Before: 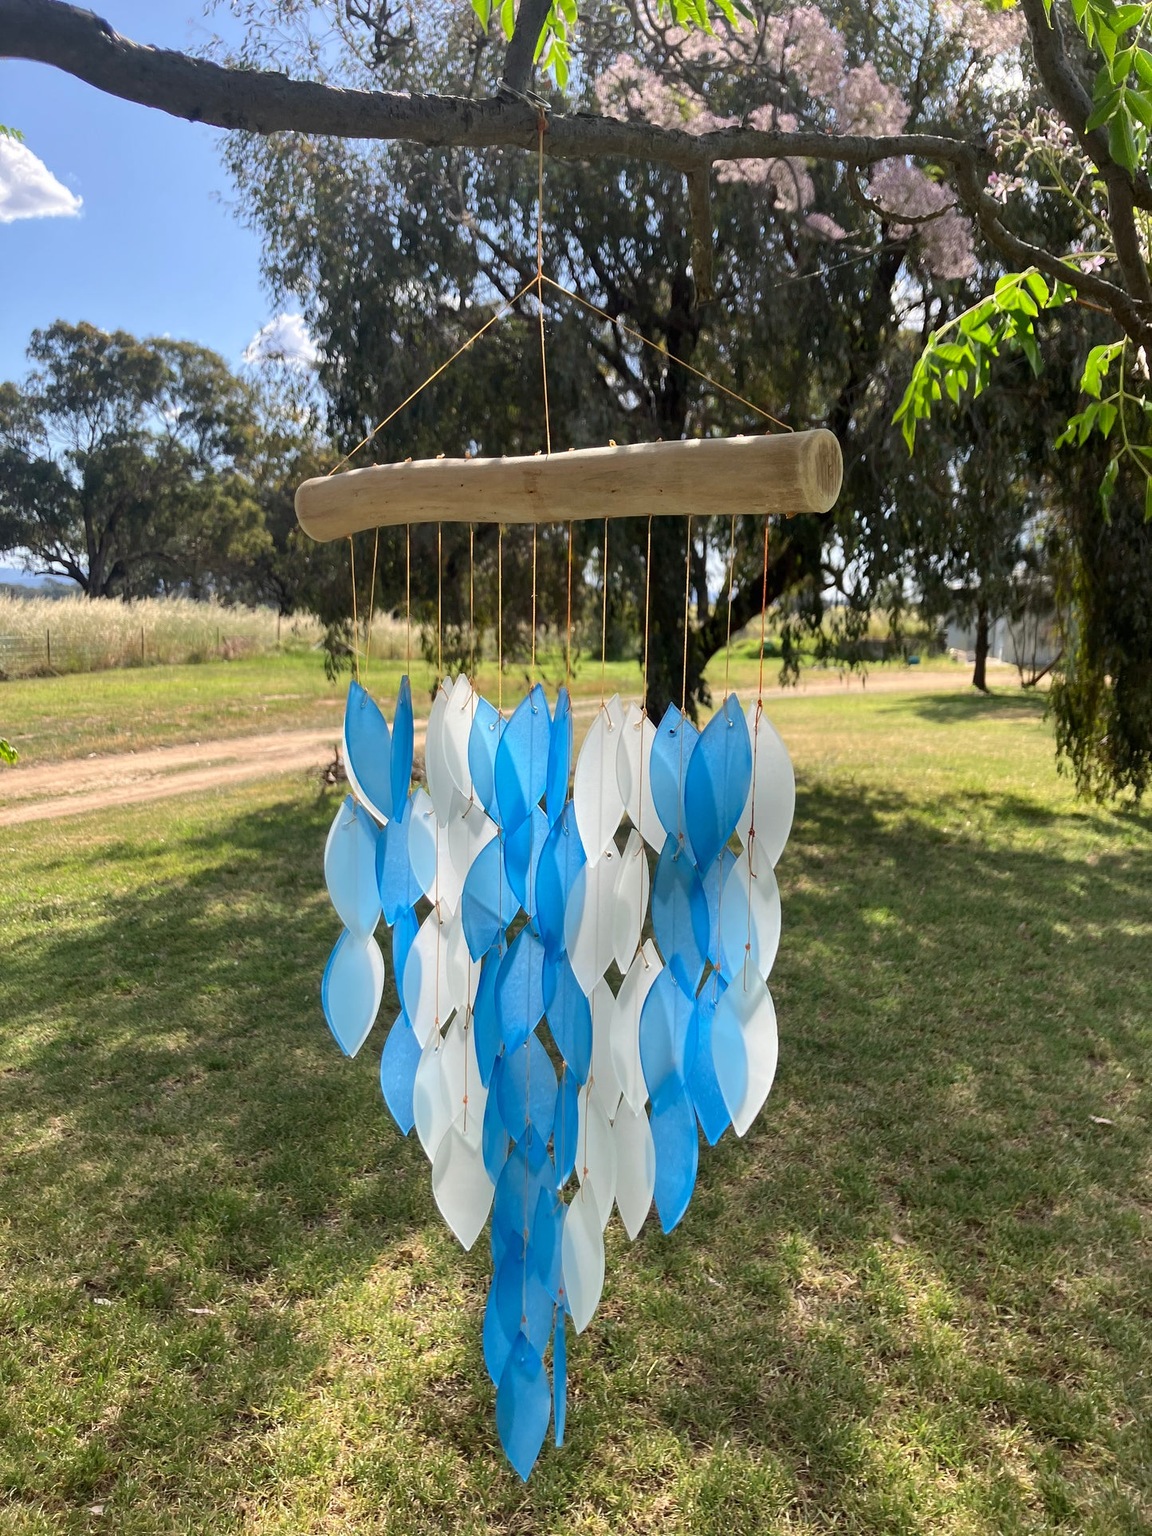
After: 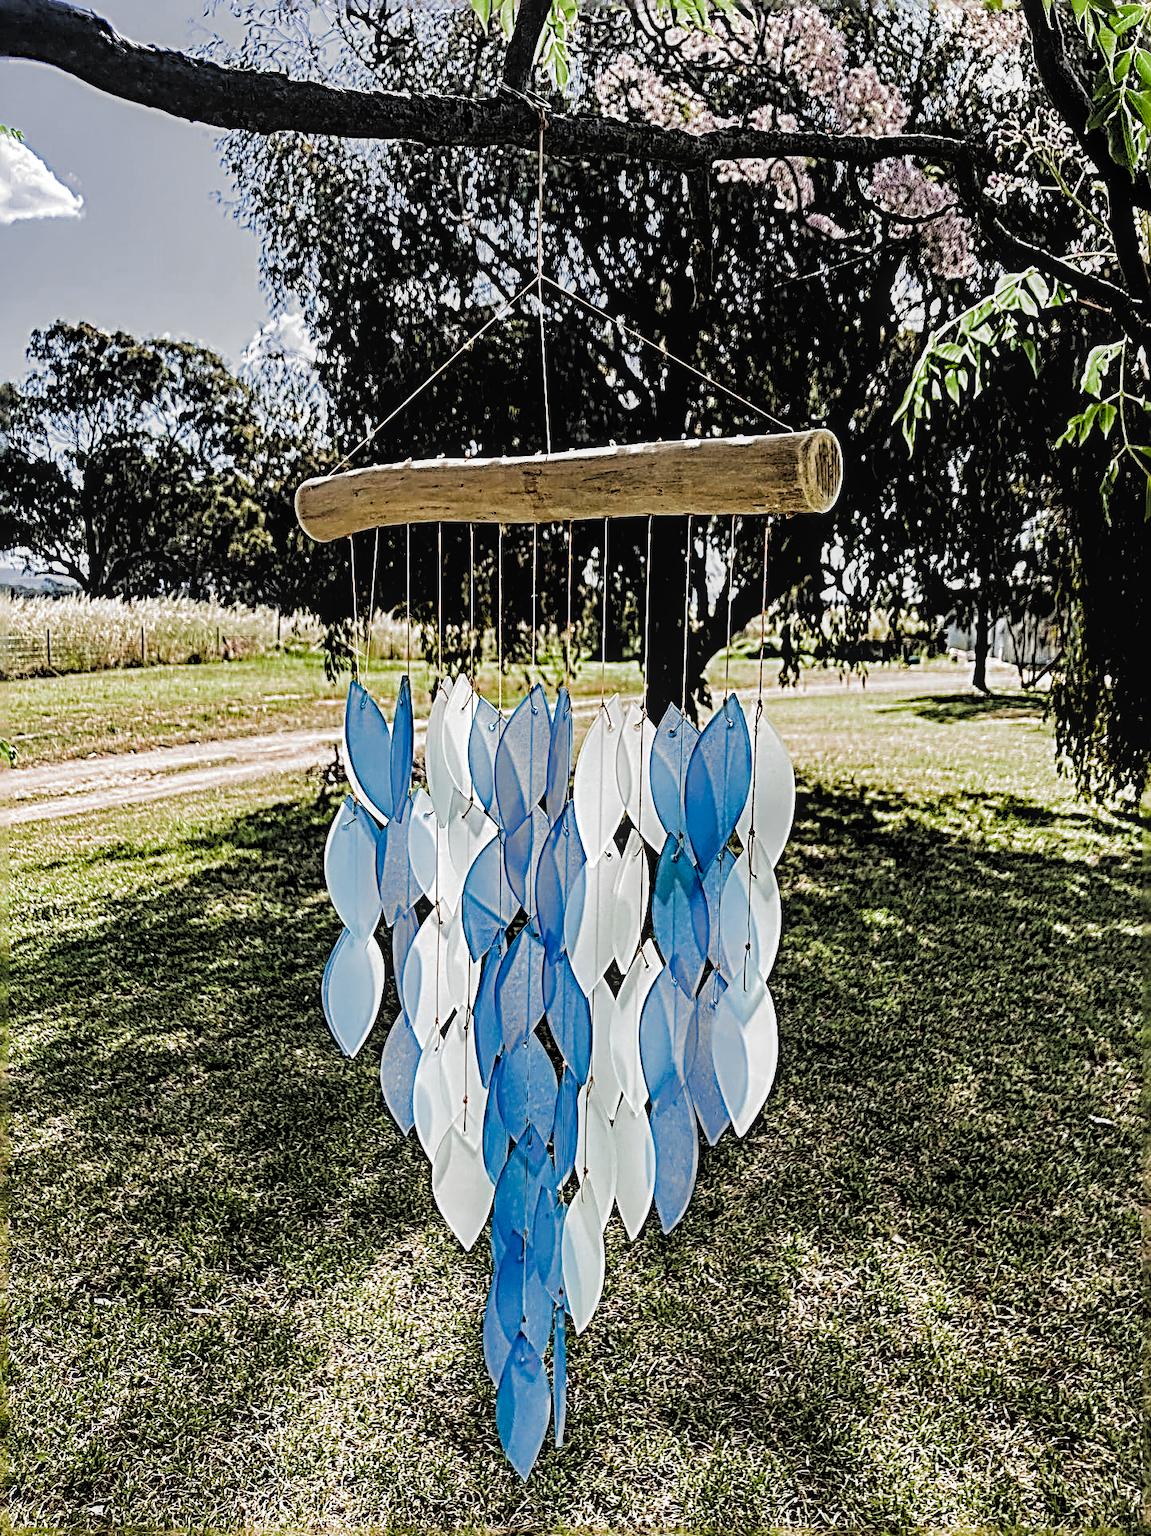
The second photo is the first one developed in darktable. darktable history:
tone equalizer: -8 EV -0.736 EV, -7 EV -0.733 EV, -6 EV -0.597 EV, -5 EV -0.362 EV, -3 EV 0.366 EV, -2 EV 0.6 EV, -1 EV 0.699 EV, +0 EV 0.729 EV, edges refinement/feathering 500, mask exposure compensation -1.57 EV, preserve details no
filmic rgb: black relative exposure -3.83 EV, white relative exposure 3.49 EV, hardness 2.66, contrast 1.104, add noise in highlights 0, color science v3 (2019), use custom middle-gray values true, iterations of high-quality reconstruction 10, contrast in highlights soft
sharpen: radius 4.032, amount 1.984
color balance rgb: shadows lift › luminance -9.458%, global offset › hue 171.84°, perceptual saturation grading › global saturation 30.121%, contrast 3.899%
local contrast: on, module defaults
